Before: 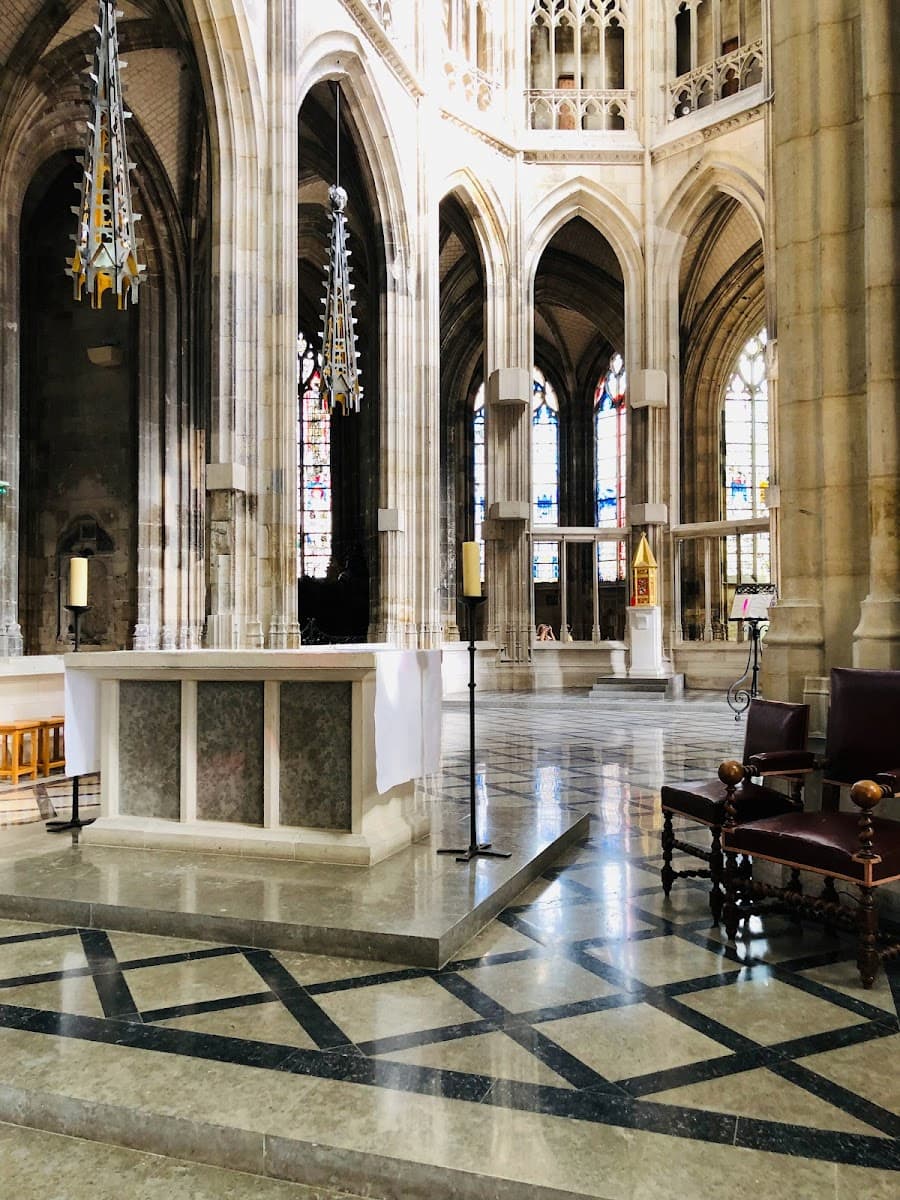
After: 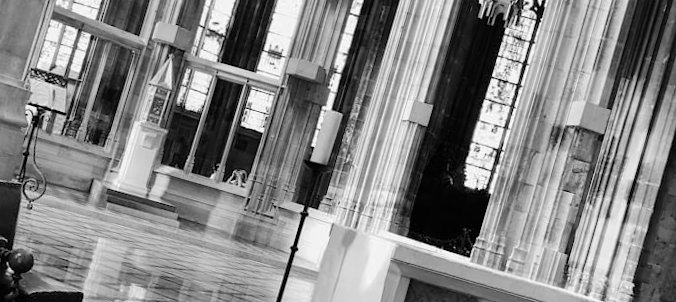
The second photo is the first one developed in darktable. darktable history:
crop and rotate: angle 16.12°, top 30.835%, bottom 35.653%
monochrome: on, module defaults
